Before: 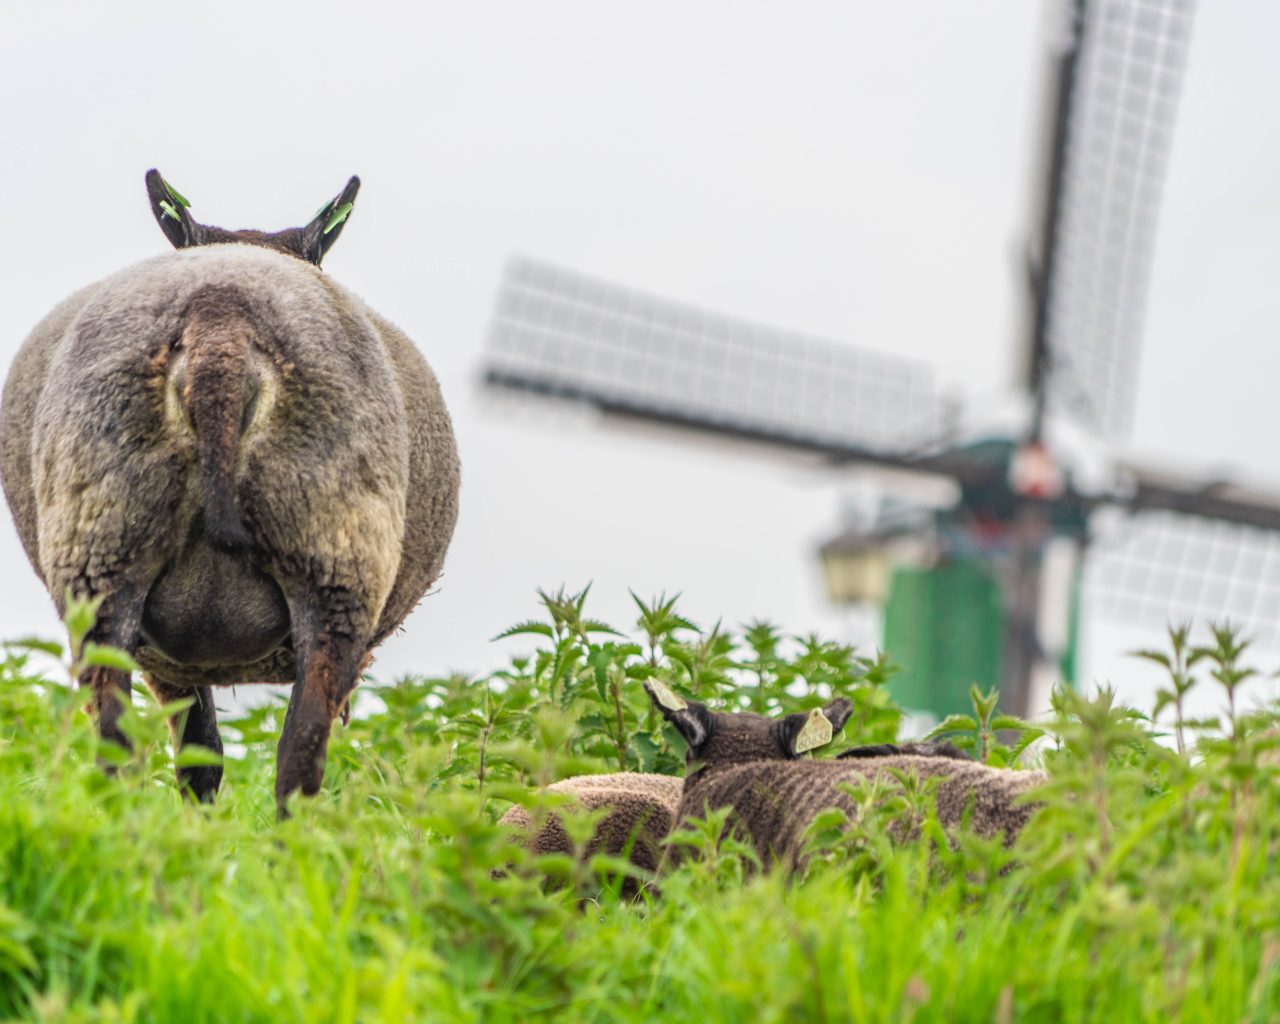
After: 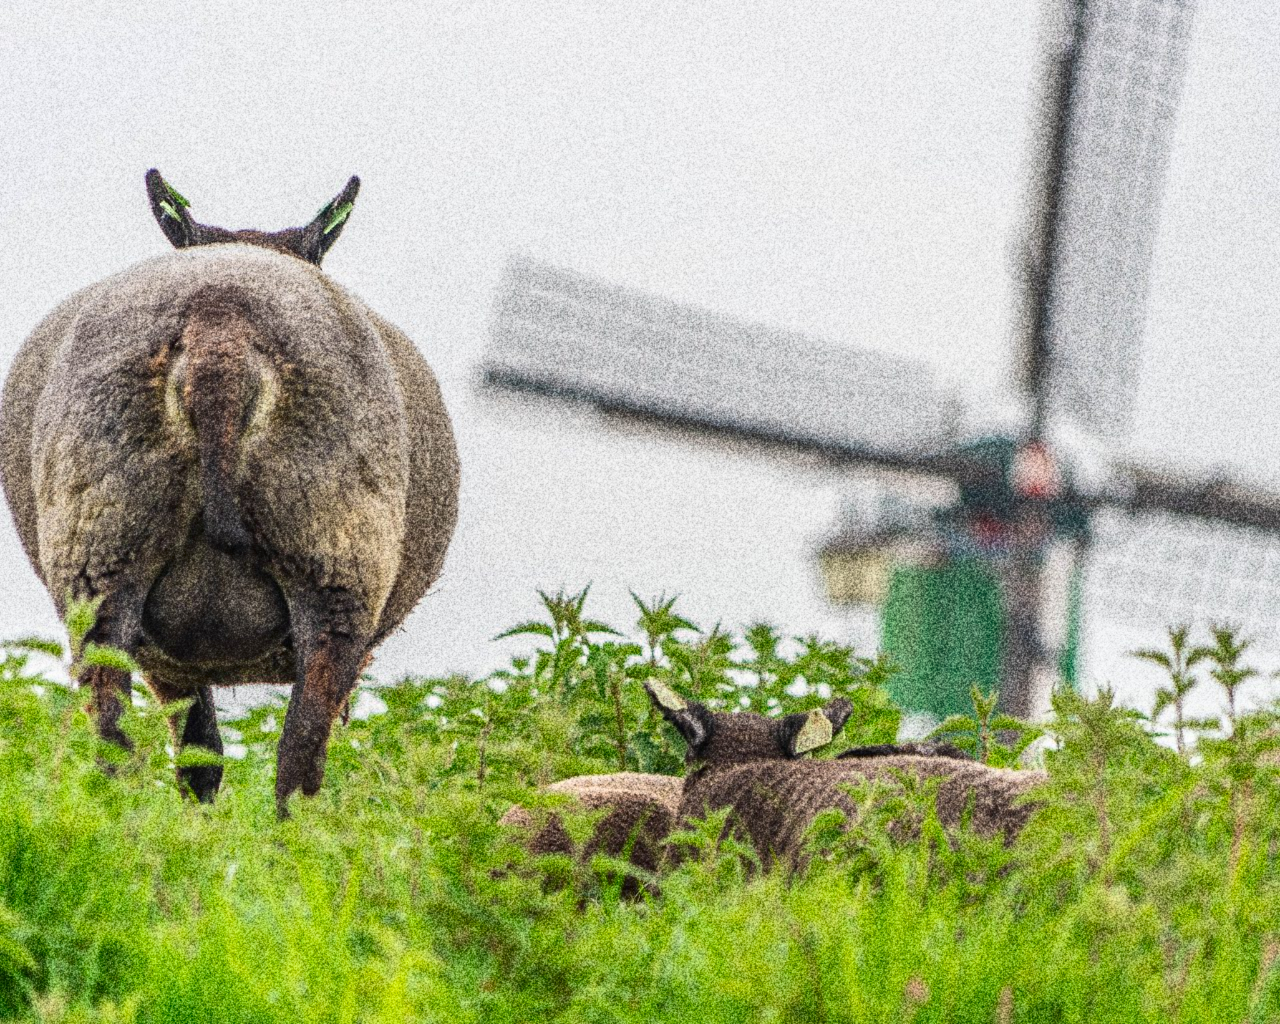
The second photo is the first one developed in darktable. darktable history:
contrast brightness saturation: contrast 0.03, brightness -0.04
grain: coarseness 30.02 ISO, strength 100%
